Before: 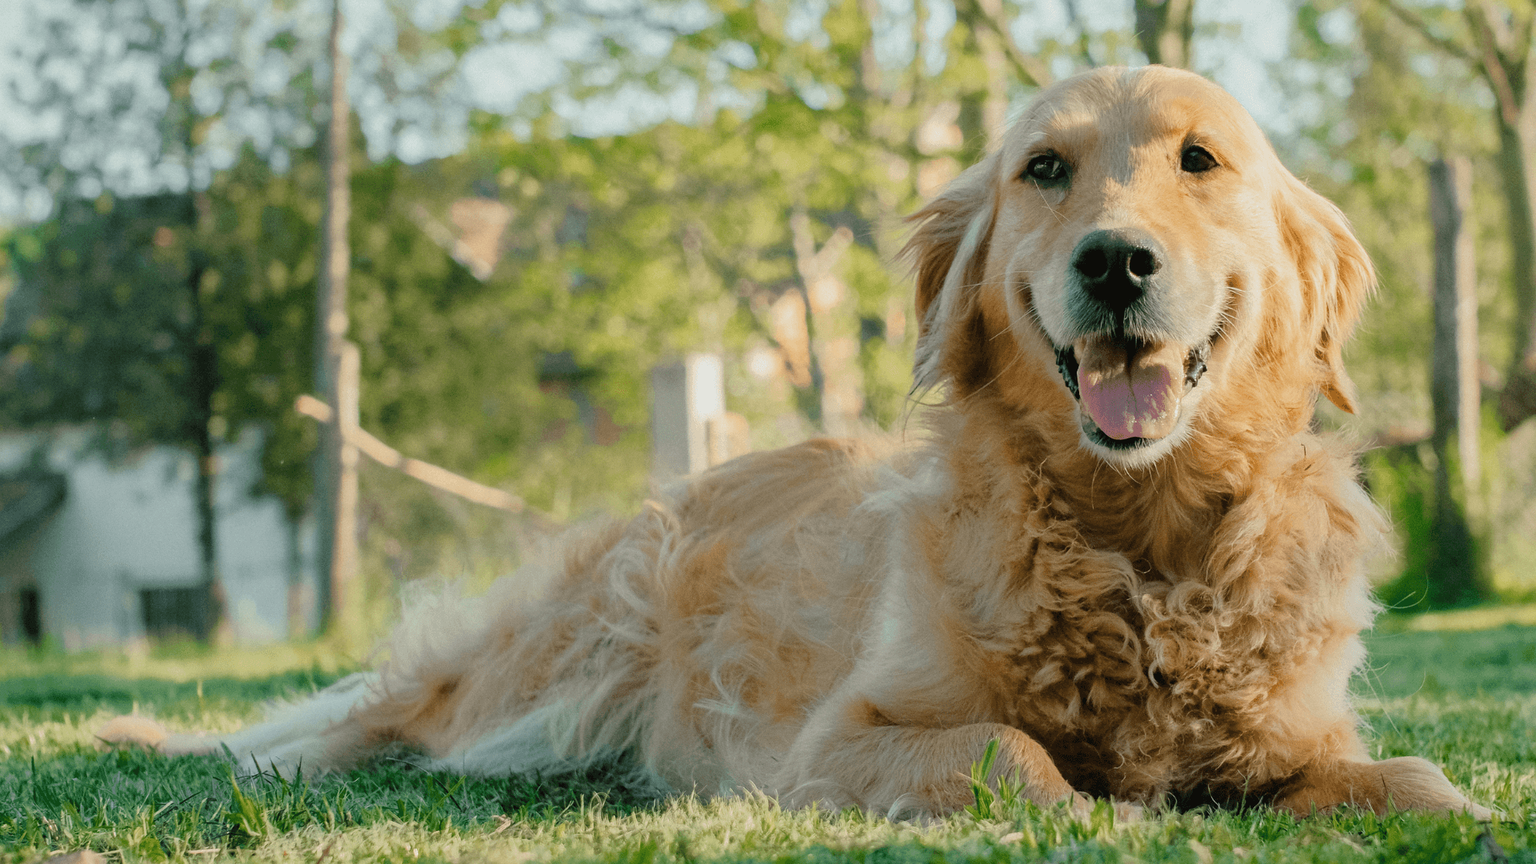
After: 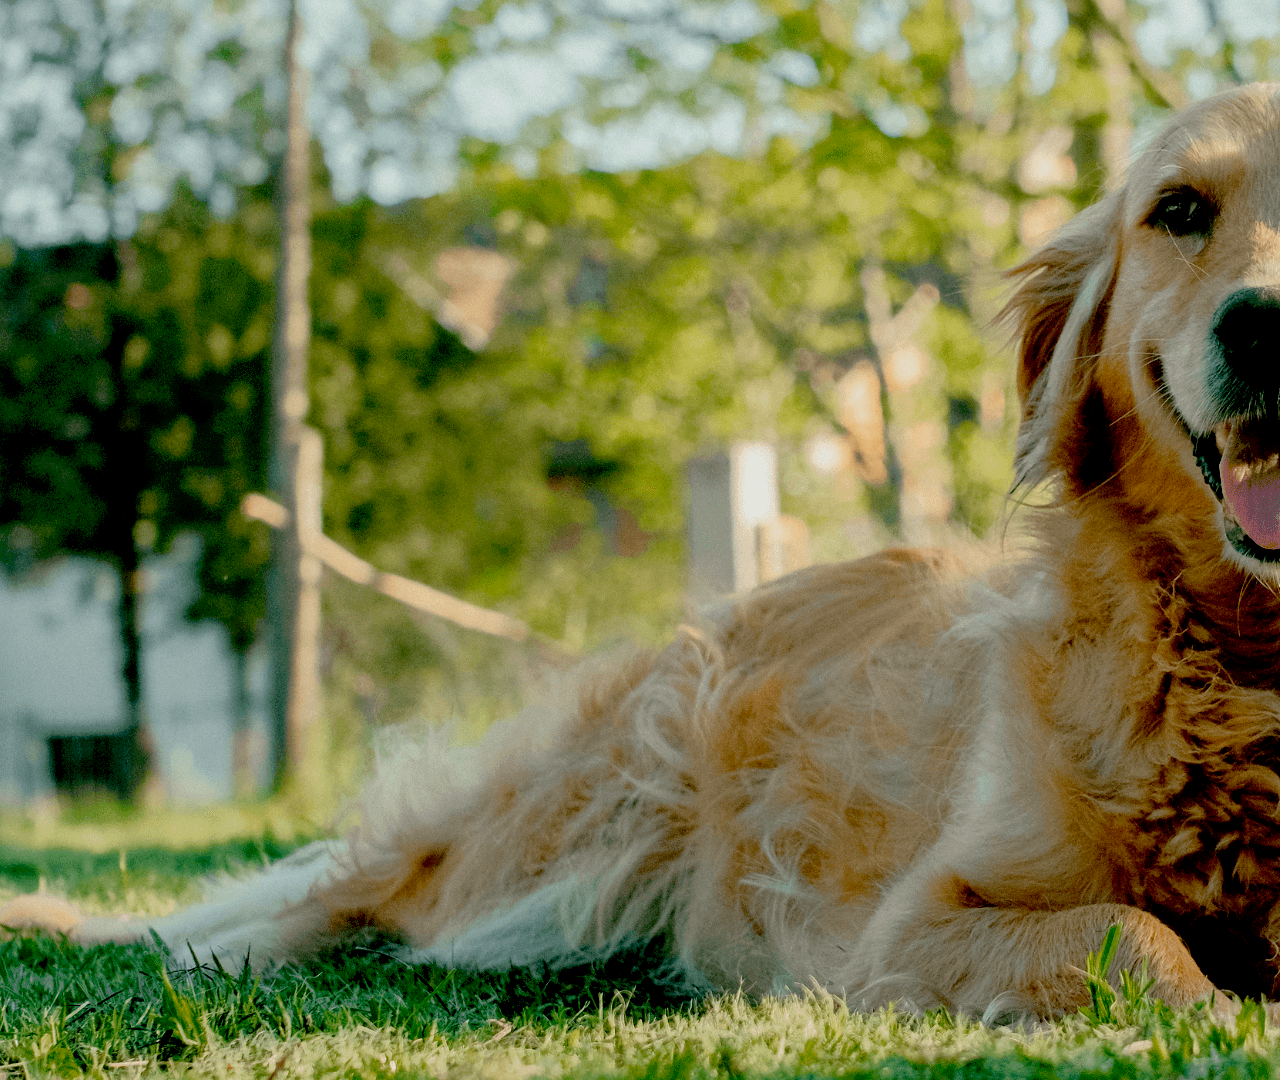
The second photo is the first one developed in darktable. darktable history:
exposure: black level correction 0.047, exposure 0.013 EV, compensate highlight preservation false
crop and rotate: left 6.617%, right 26.717%
